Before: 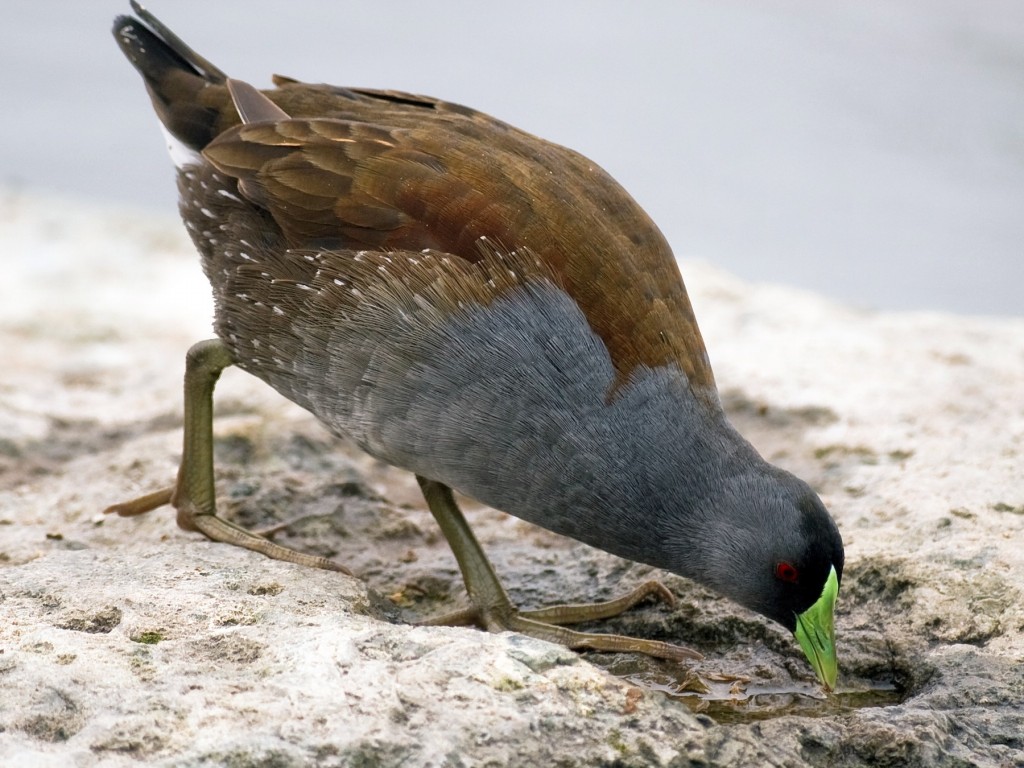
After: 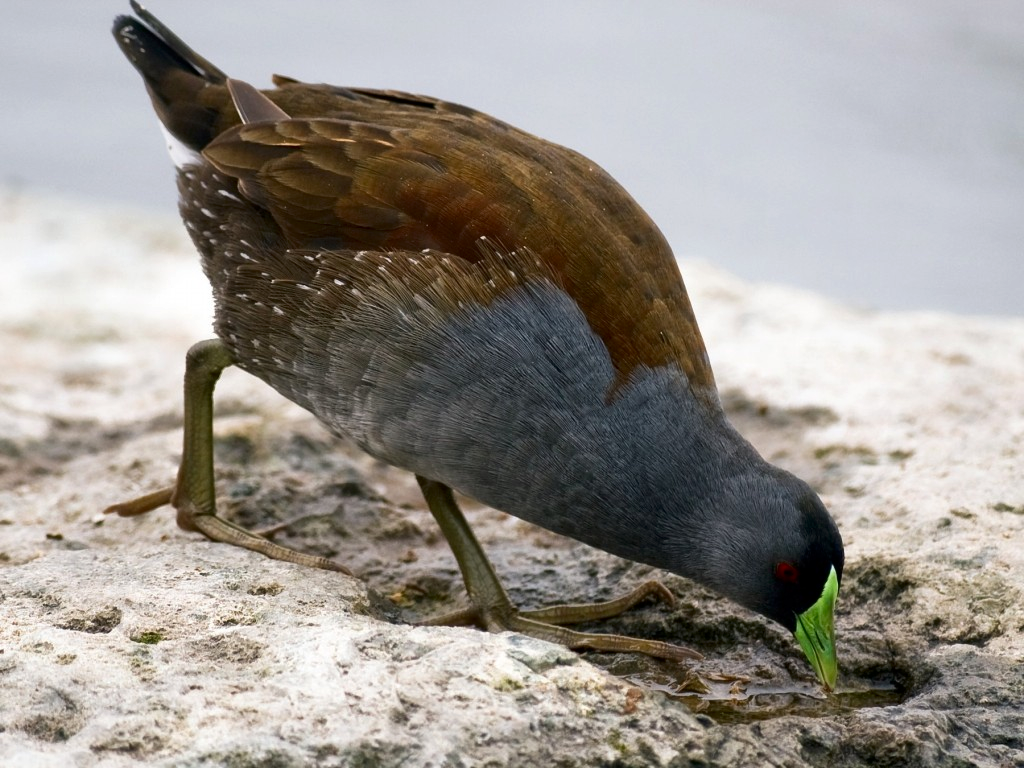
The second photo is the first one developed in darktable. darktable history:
contrast brightness saturation: contrast 0.067, brightness -0.133, saturation 0.062
